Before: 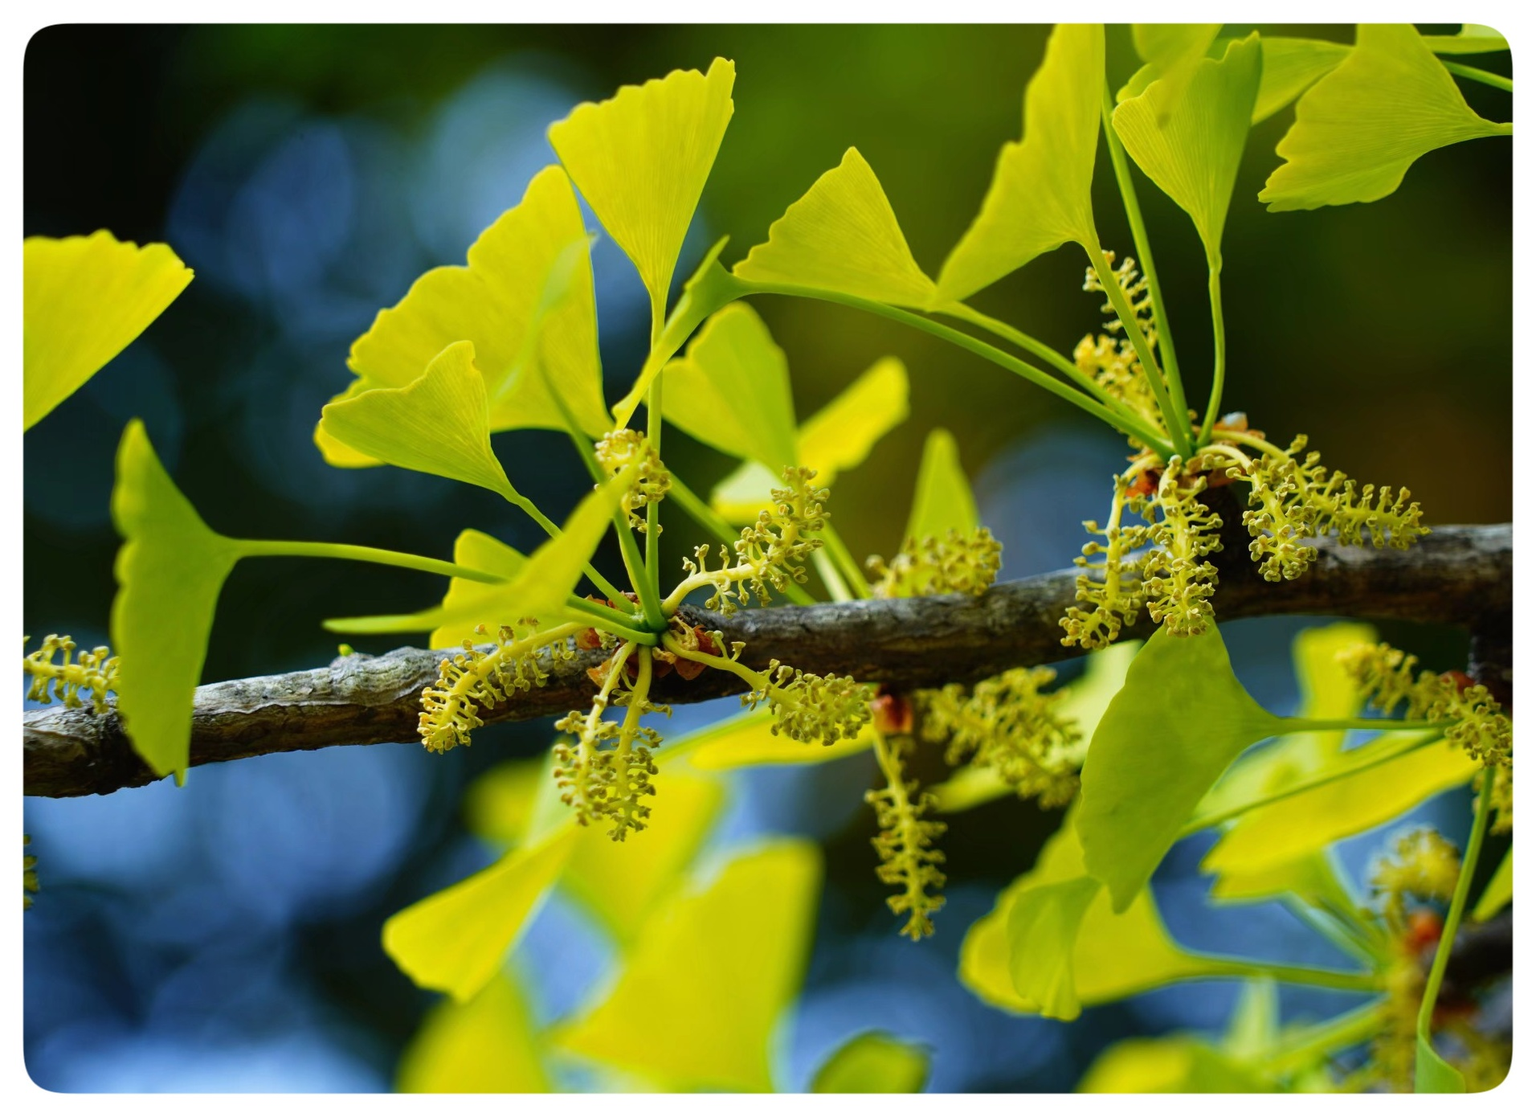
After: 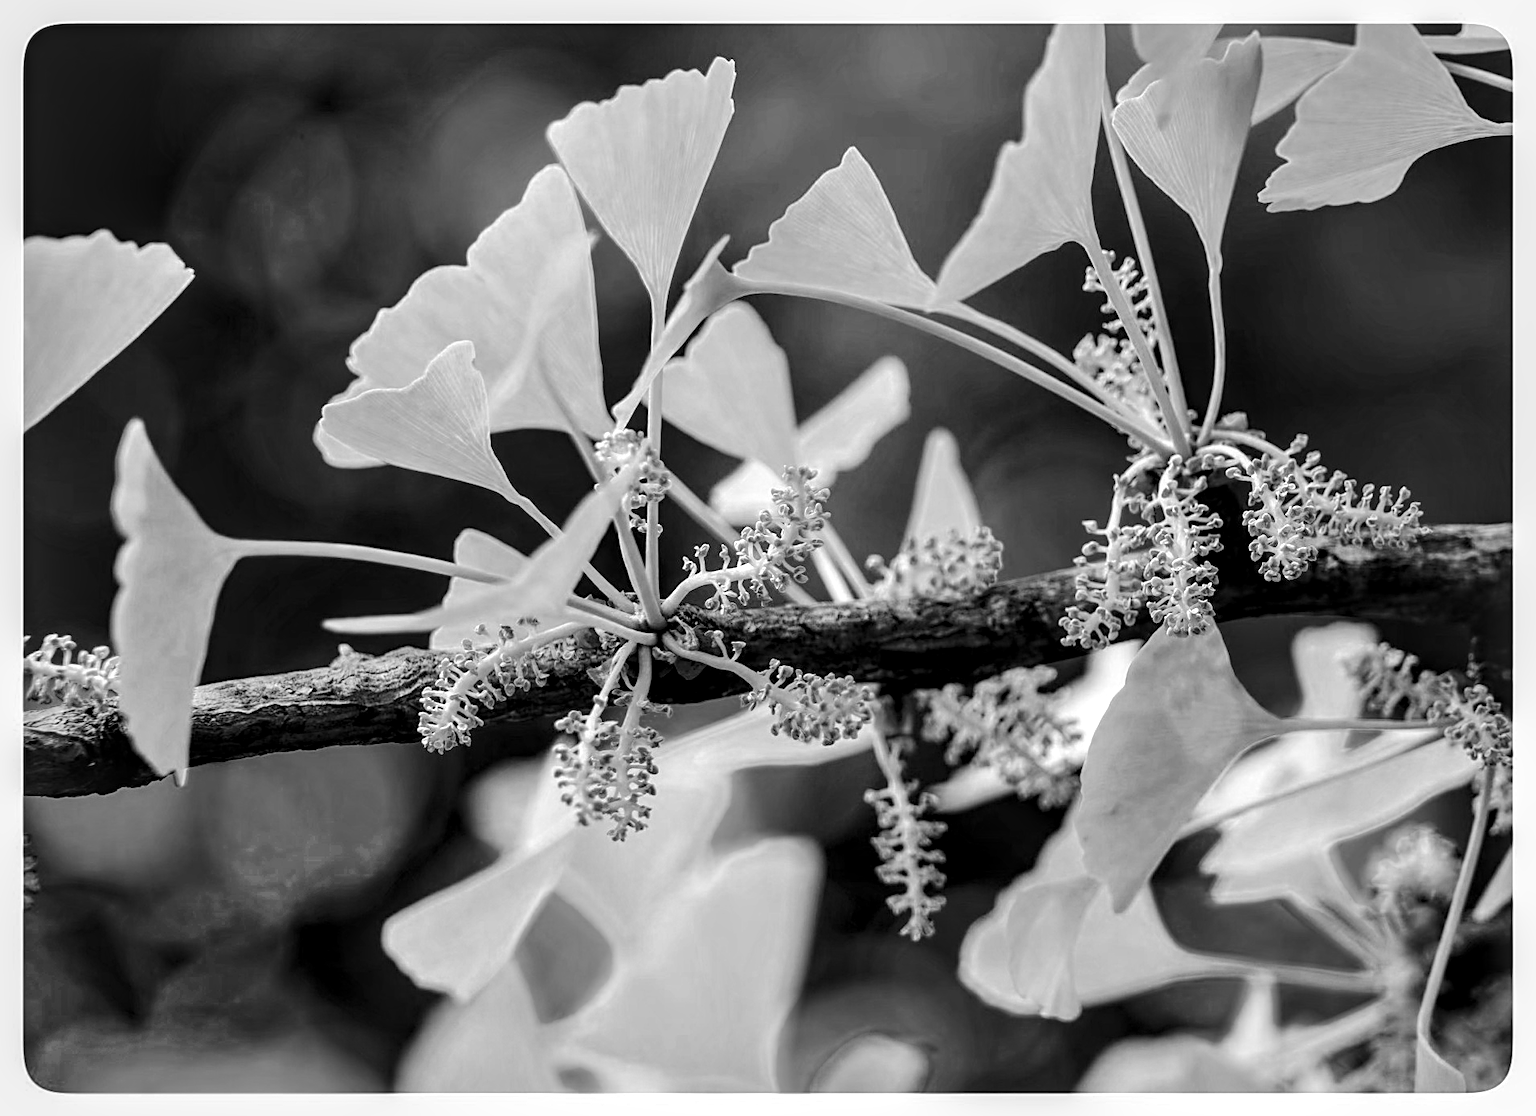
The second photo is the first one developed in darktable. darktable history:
tone equalizer: on, module defaults
sharpen: on, module defaults
haze removal: adaptive false
color zones: curves: ch0 [(0.002, 0.589) (0.107, 0.484) (0.146, 0.249) (0.217, 0.352) (0.309, 0.525) (0.39, 0.404) (0.455, 0.169) (0.597, 0.055) (0.724, 0.212) (0.775, 0.691) (0.869, 0.571) (1, 0.587)]; ch1 [(0, 0) (0.143, 0) (0.286, 0) (0.429, 0) (0.571, 0) (0.714, 0) (0.857, 0)]
shadows and highlights: shadows 12, white point adjustment 1.2, highlights -0.36, soften with gaussian
local contrast: detail 160%
tone curve: curves: ch0 [(0, 0) (0.003, 0.009) (0.011, 0.013) (0.025, 0.022) (0.044, 0.039) (0.069, 0.055) (0.1, 0.077) (0.136, 0.113) (0.177, 0.158) (0.224, 0.213) (0.277, 0.289) (0.335, 0.367) (0.399, 0.451) (0.468, 0.532) (0.543, 0.615) (0.623, 0.696) (0.709, 0.755) (0.801, 0.818) (0.898, 0.893) (1, 1)], preserve colors none
color correction: highlights a* -2.73, highlights b* -2.09, shadows a* 2.41, shadows b* 2.73
